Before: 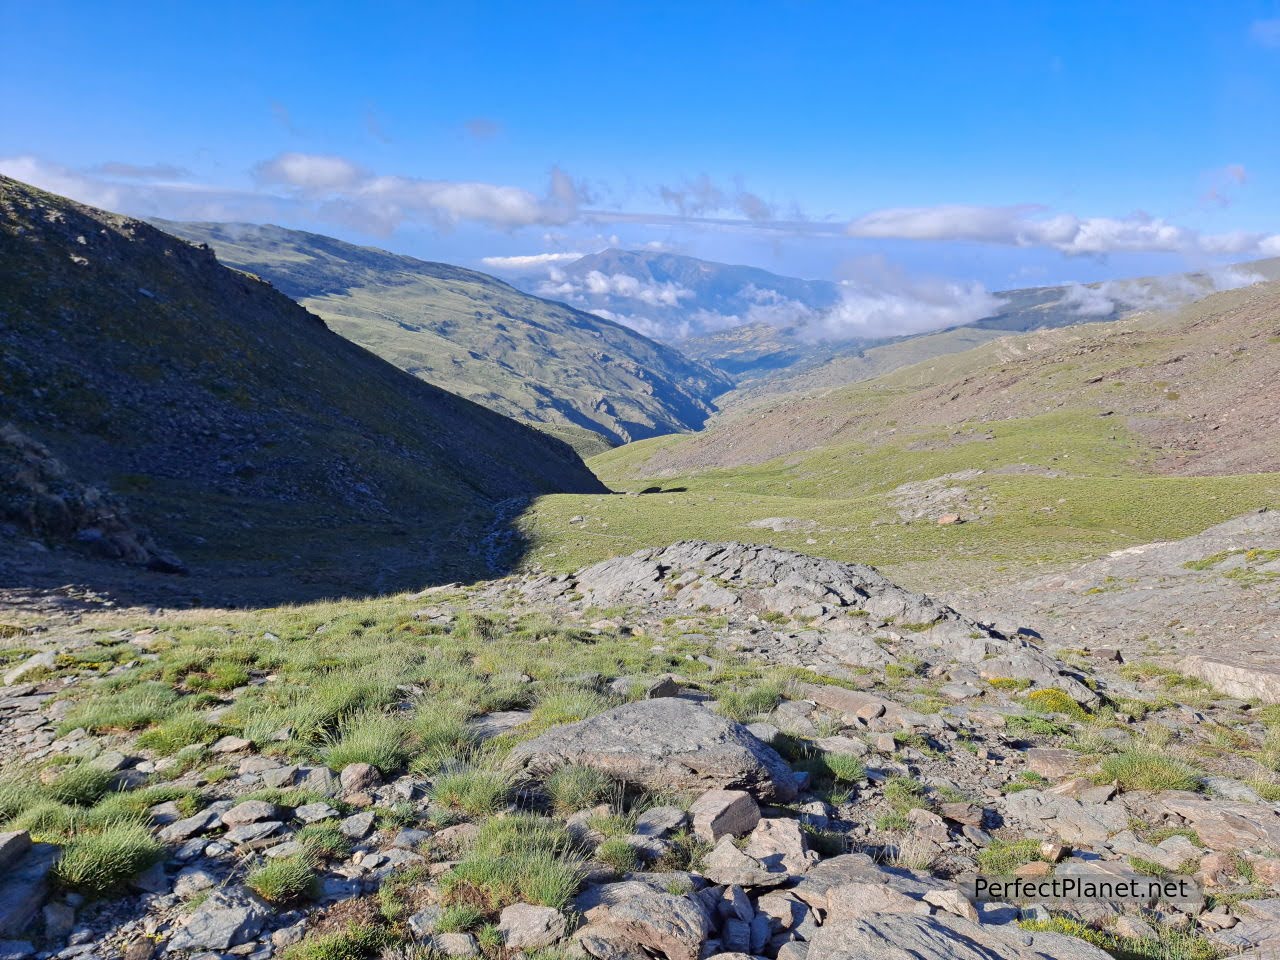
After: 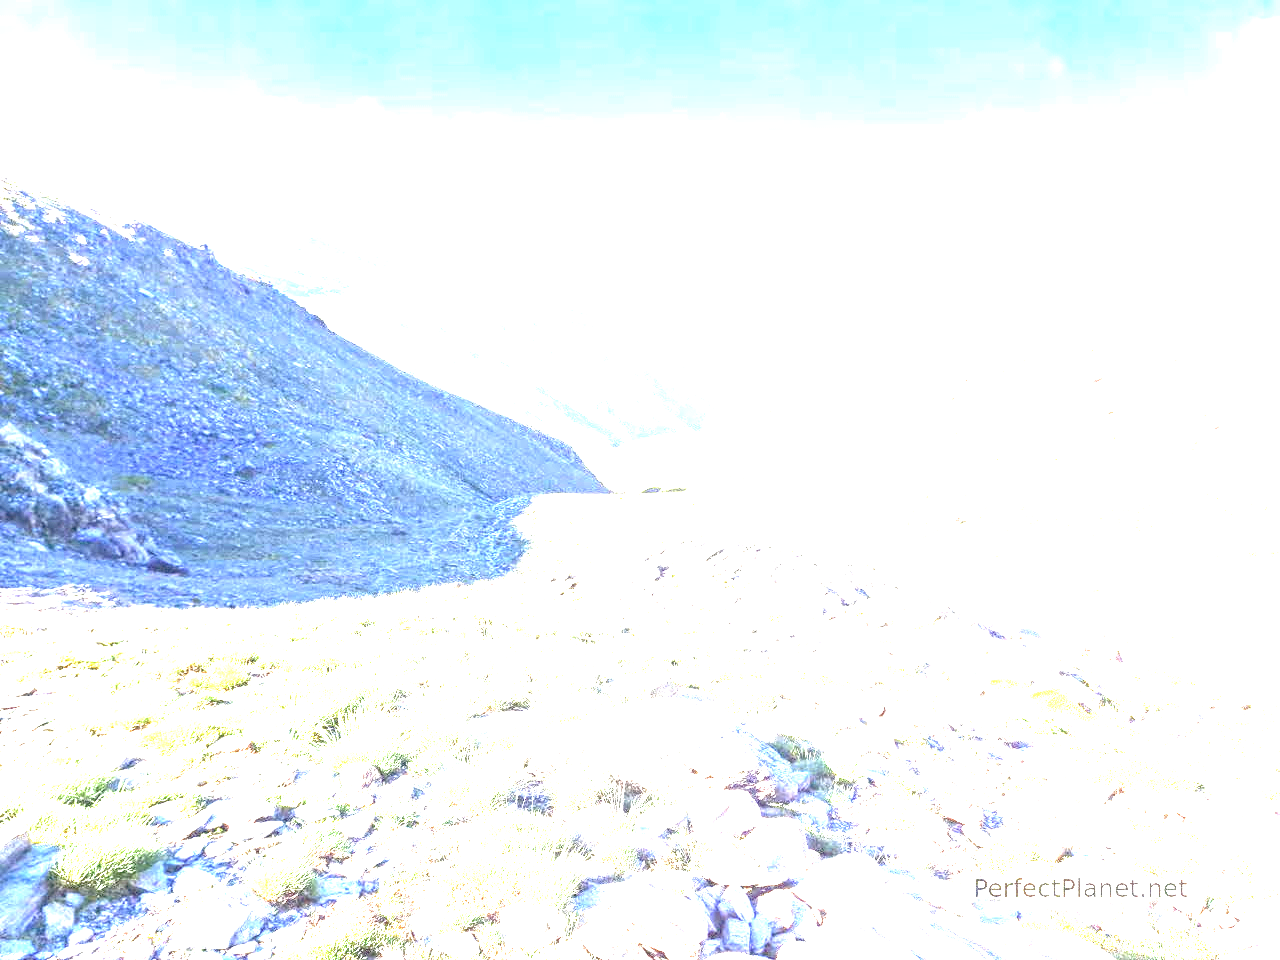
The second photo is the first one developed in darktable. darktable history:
local contrast: on, module defaults
exposure: black level correction 0, exposure 4 EV, compensate exposure bias true, compensate highlight preservation false
